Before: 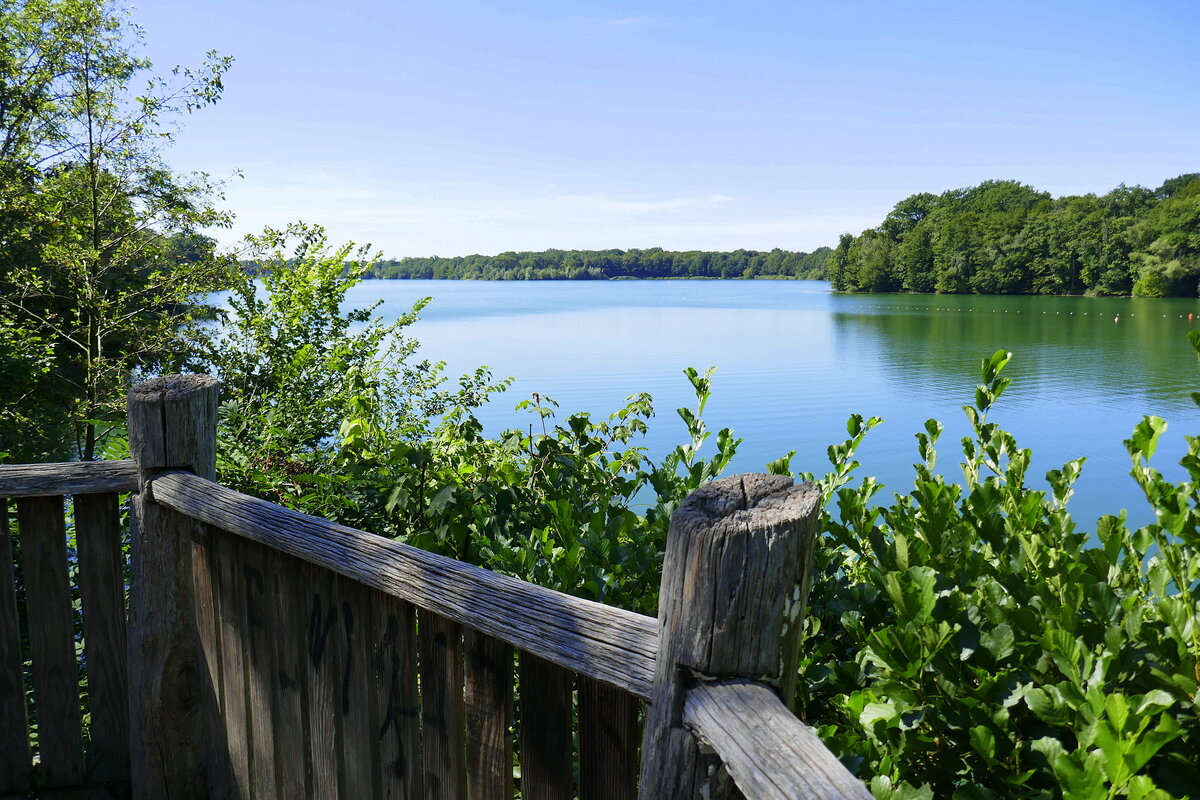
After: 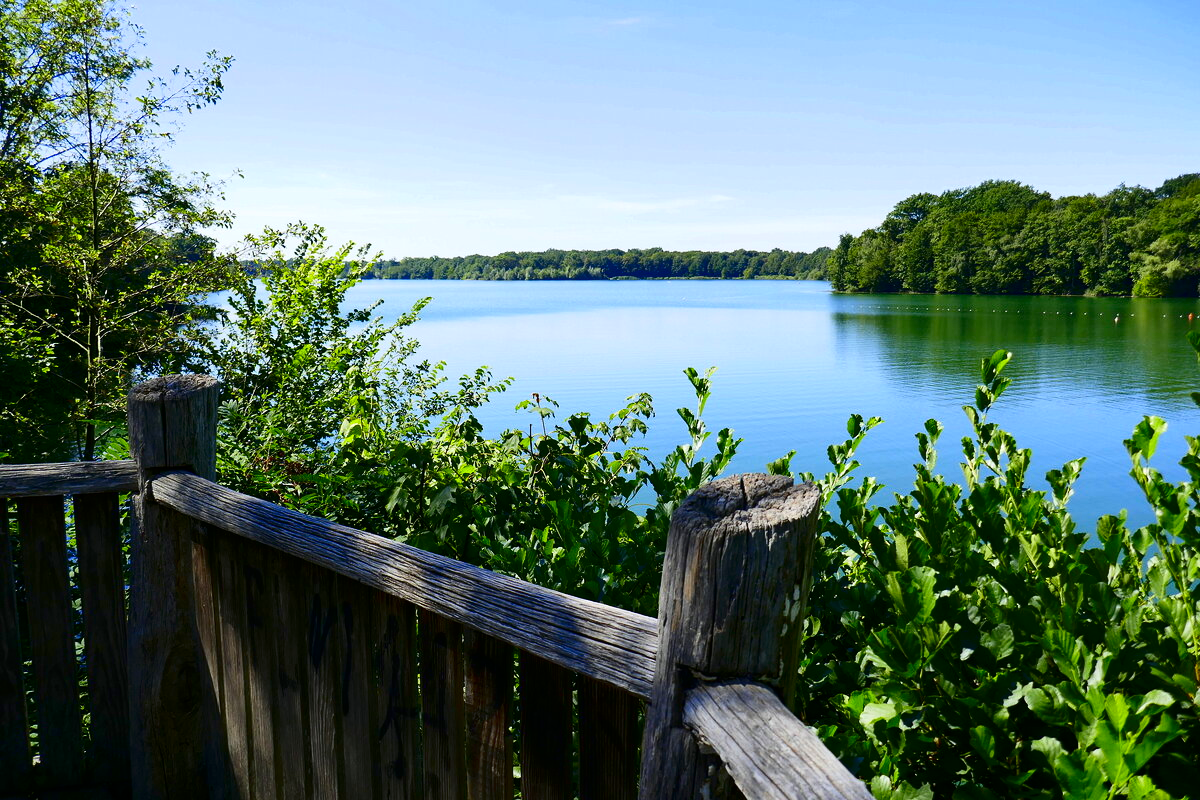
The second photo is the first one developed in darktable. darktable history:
color balance rgb: linear chroma grading › global chroma 0.854%, perceptual saturation grading › global saturation 0.3%, perceptual brilliance grading › global brilliance 2.949%, perceptual brilliance grading › highlights -3.006%, perceptual brilliance grading › shadows 3.746%
tone equalizer: smoothing diameter 2.14%, edges refinement/feathering 22.54, mask exposure compensation -1.57 EV, filter diffusion 5
contrast brightness saturation: contrast 0.206, brightness -0.107, saturation 0.21
exposure: exposure 0.03 EV, compensate exposure bias true, compensate highlight preservation false
